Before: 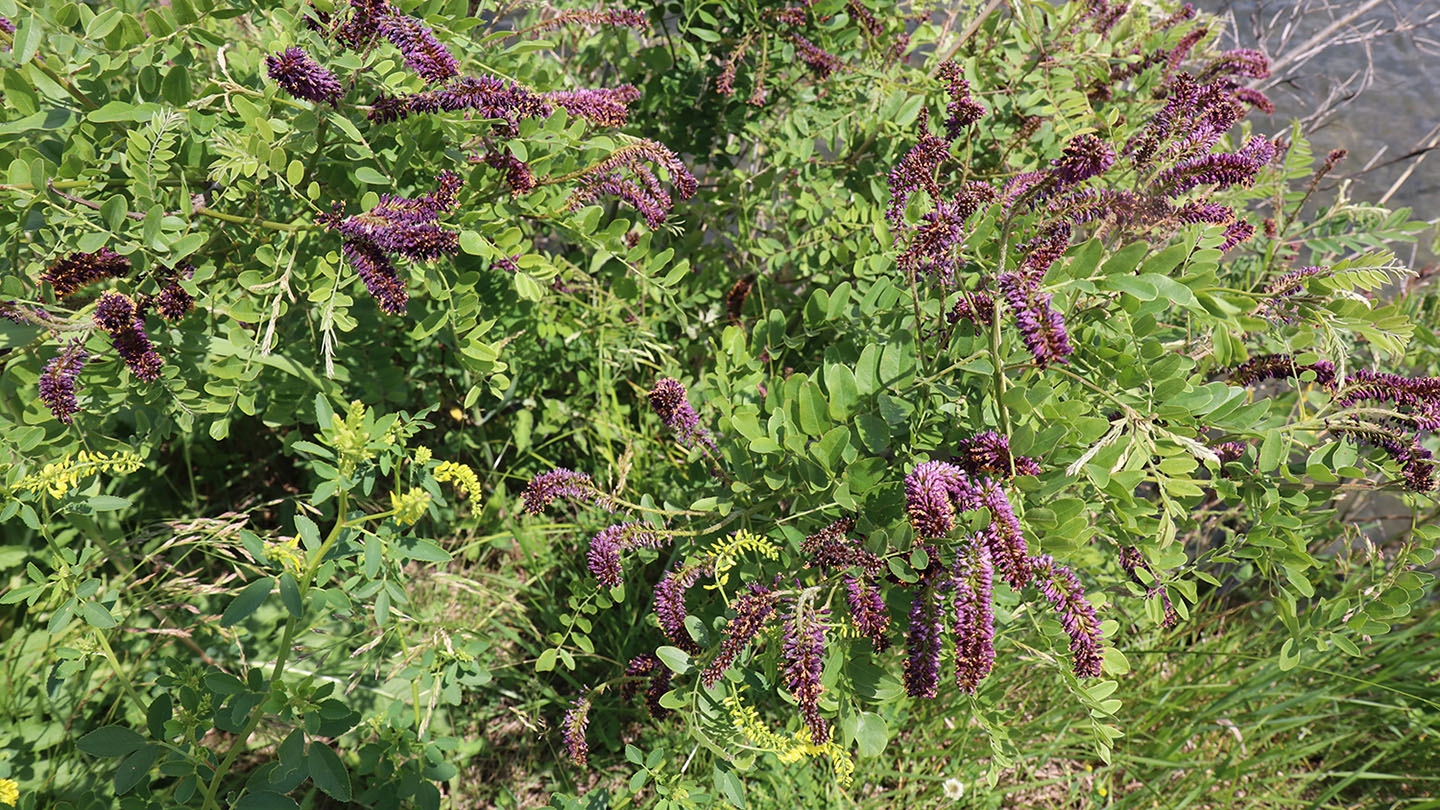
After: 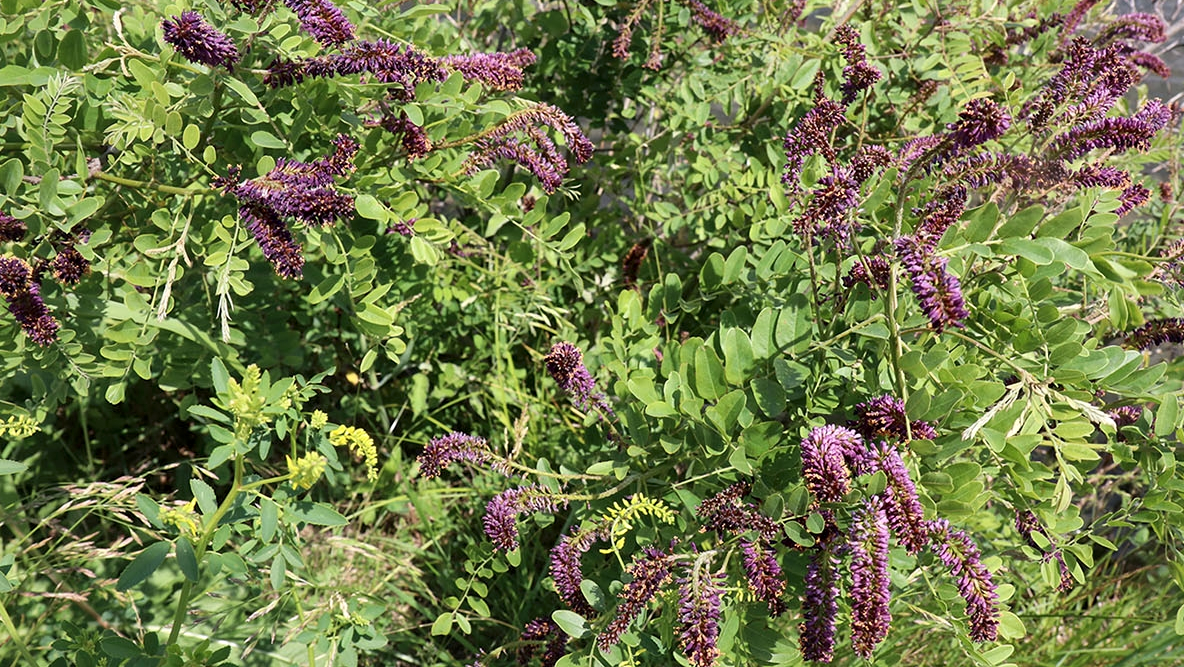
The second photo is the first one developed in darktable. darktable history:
crop and rotate: left 7.232%, top 4.499%, right 10.507%, bottom 13.126%
local contrast: mode bilateral grid, contrast 20, coarseness 99, detail 150%, midtone range 0.2
